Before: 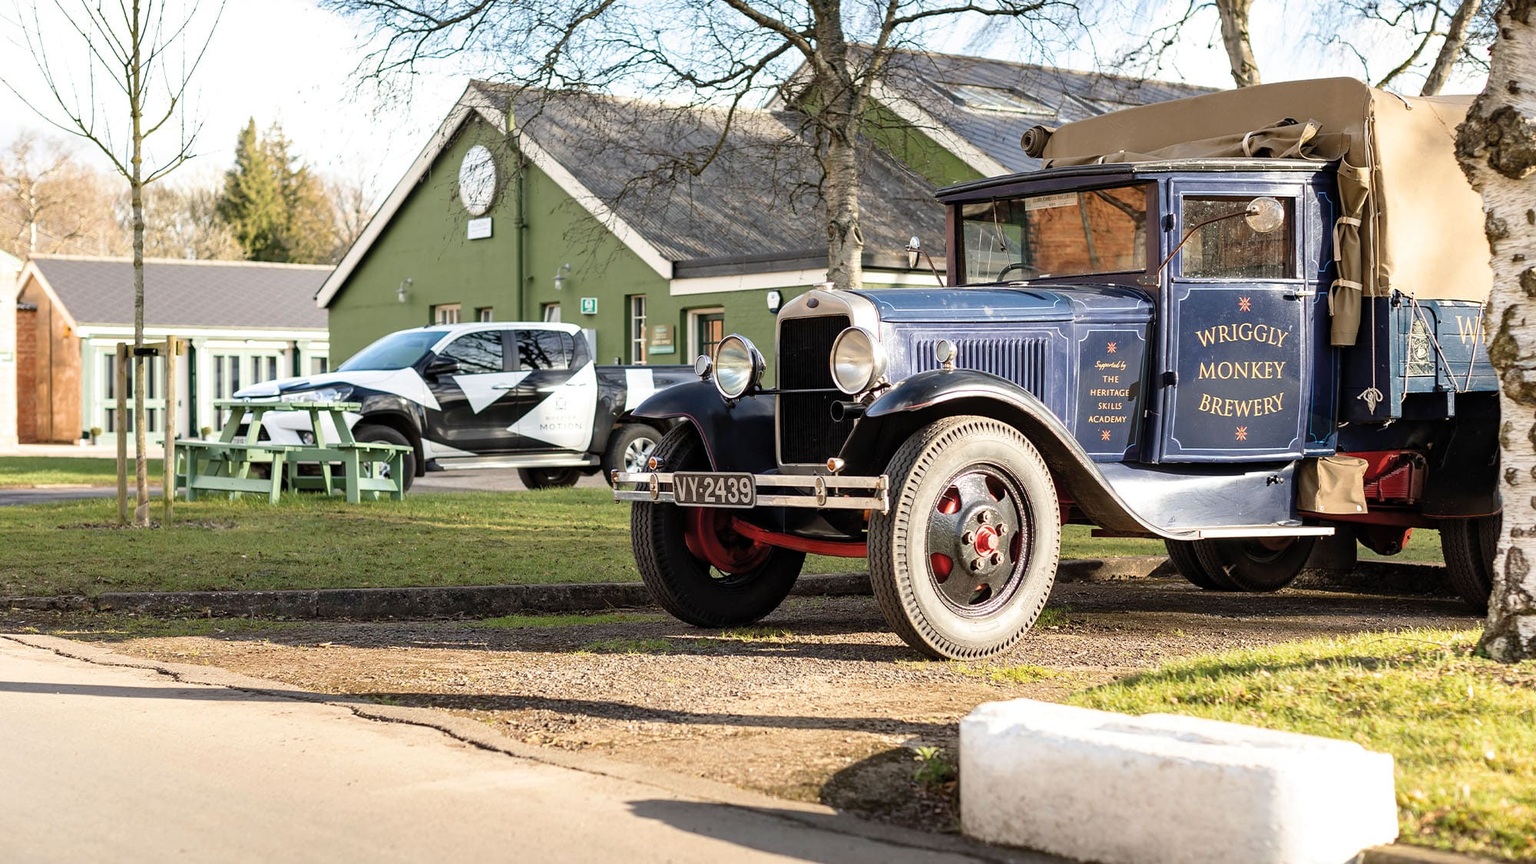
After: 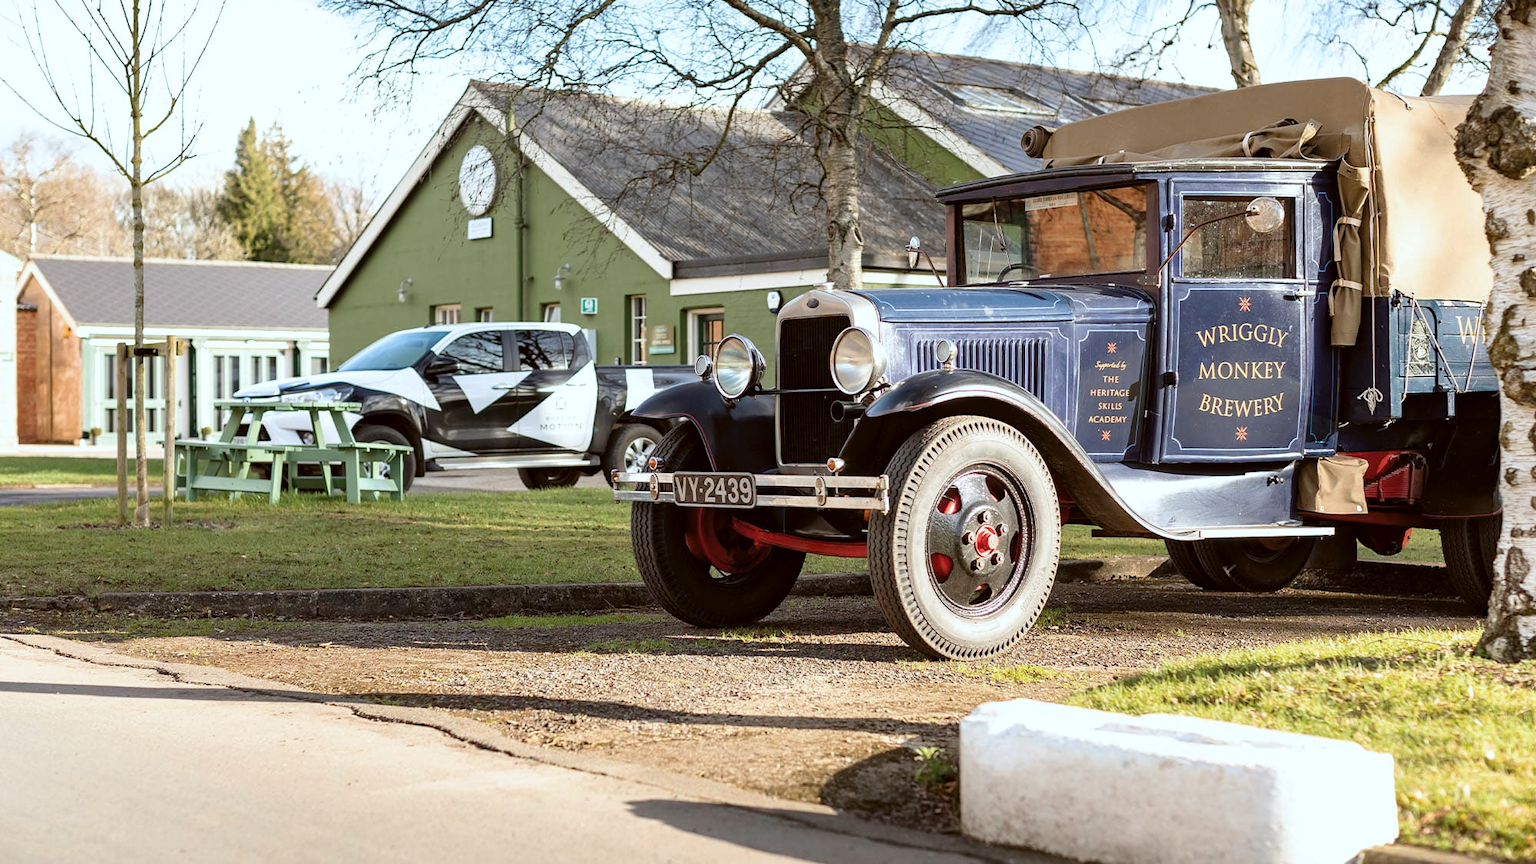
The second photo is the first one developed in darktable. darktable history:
color correction: highlights a* -3.3, highlights b* -6.24, shadows a* 3.12, shadows b* 5.74
